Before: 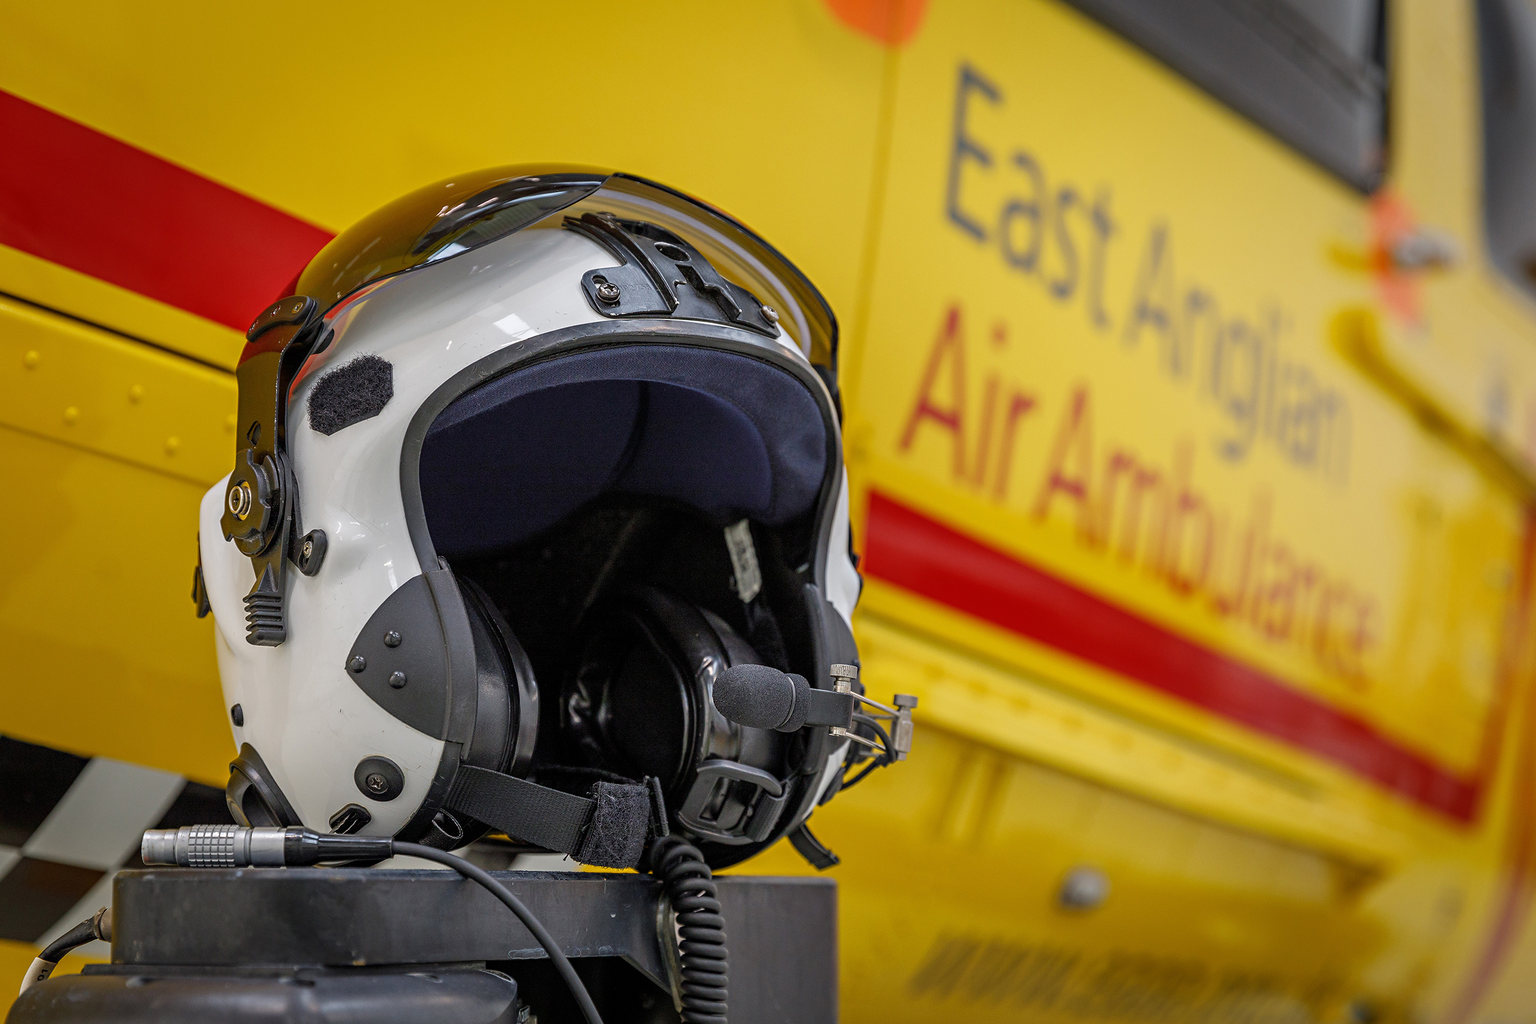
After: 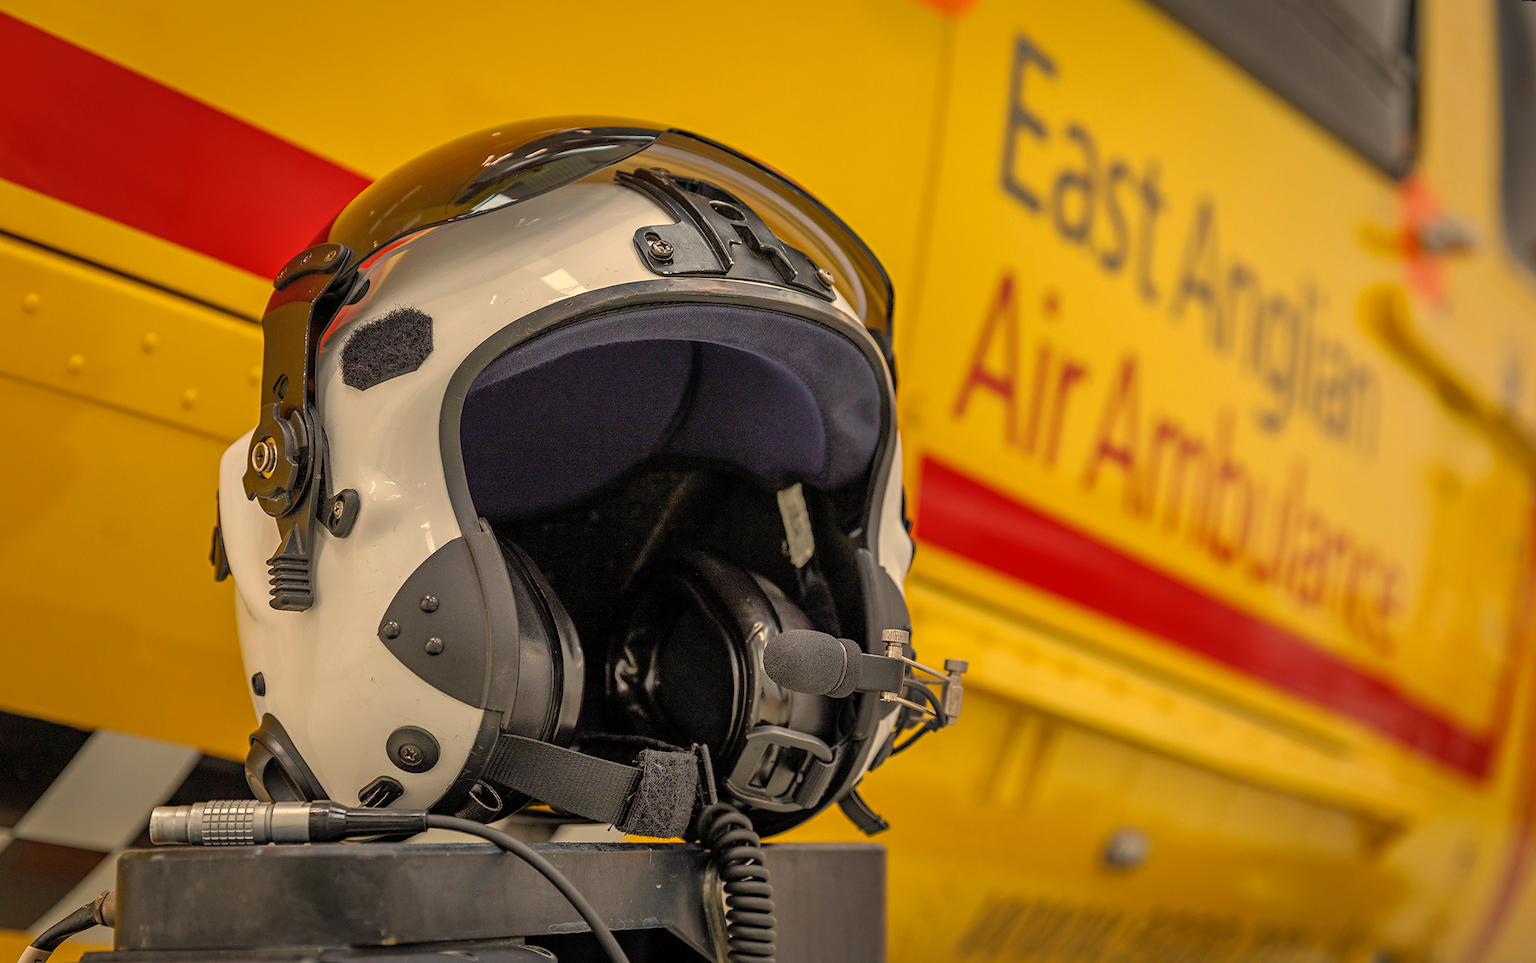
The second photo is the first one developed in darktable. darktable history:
rotate and perspective: rotation 0.679°, lens shift (horizontal) 0.136, crop left 0.009, crop right 0.991, crop top 0.078, crop bottom 0.95
shadows and highlights: on, module defaults
white balance: red 1.138, green 0.996, blue 0.812
